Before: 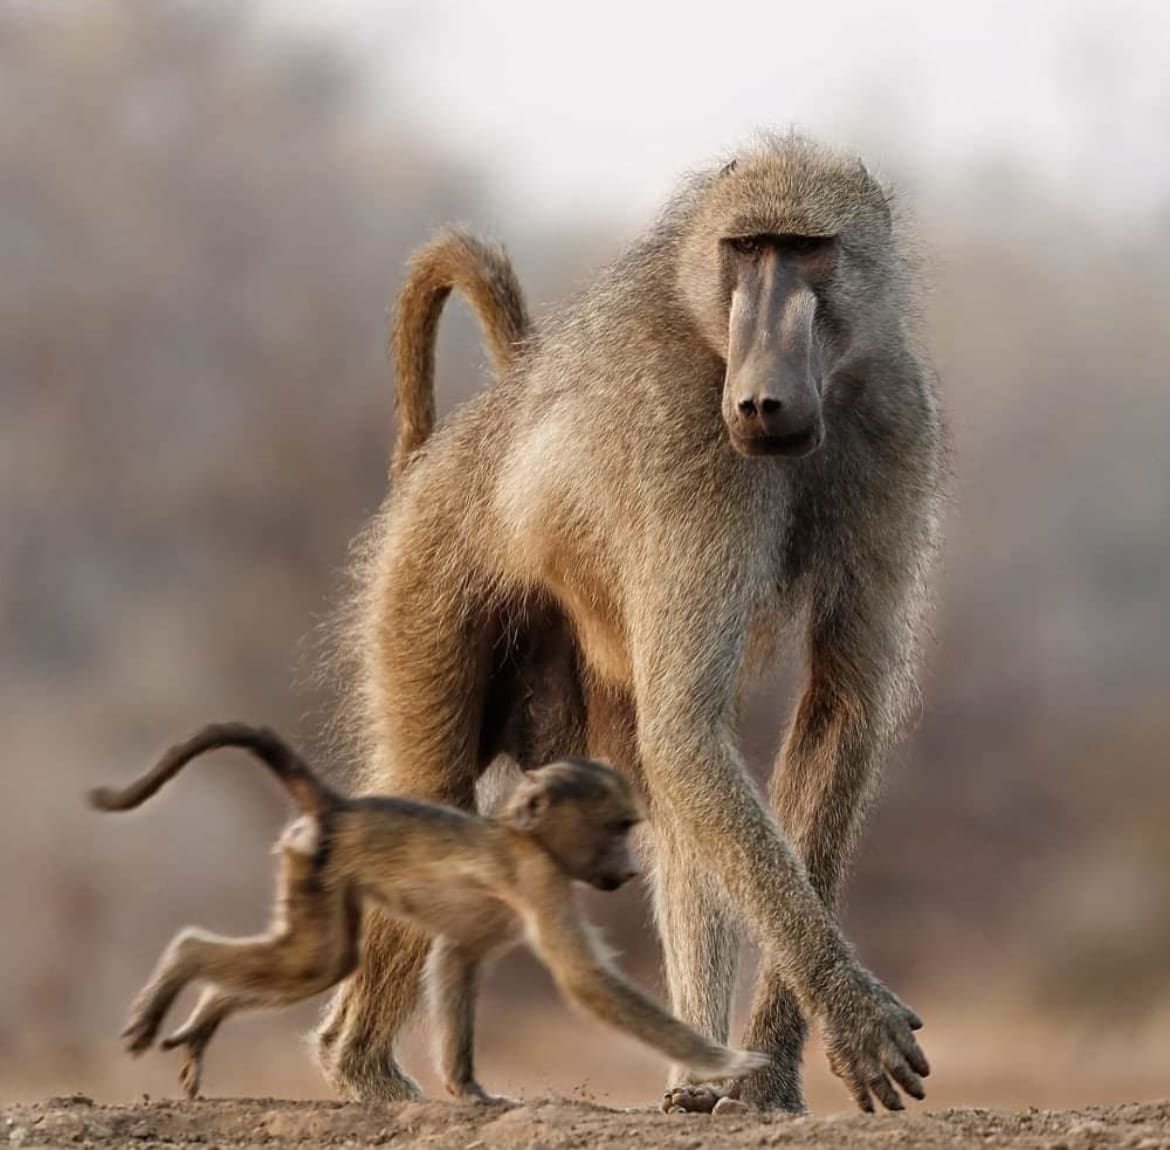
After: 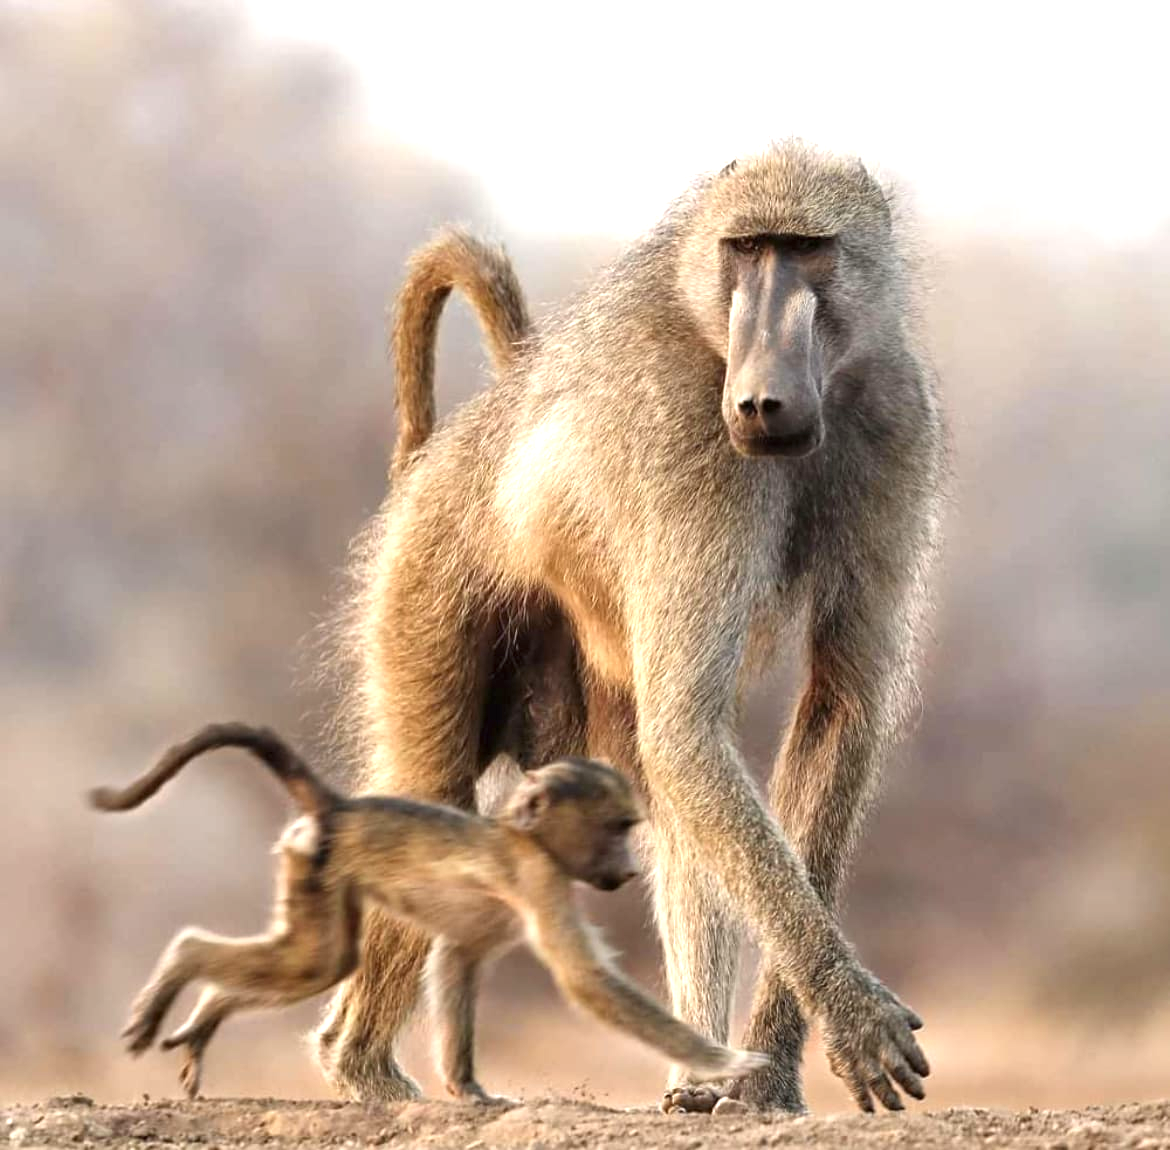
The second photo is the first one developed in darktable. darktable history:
exposure: exposure 1 EV, compensate exposure bias true, compensate highlight preservation false
base curve: curves: ch0 [(0, 0) (0.297, 0.298) (1, 1)], preserve colors none
